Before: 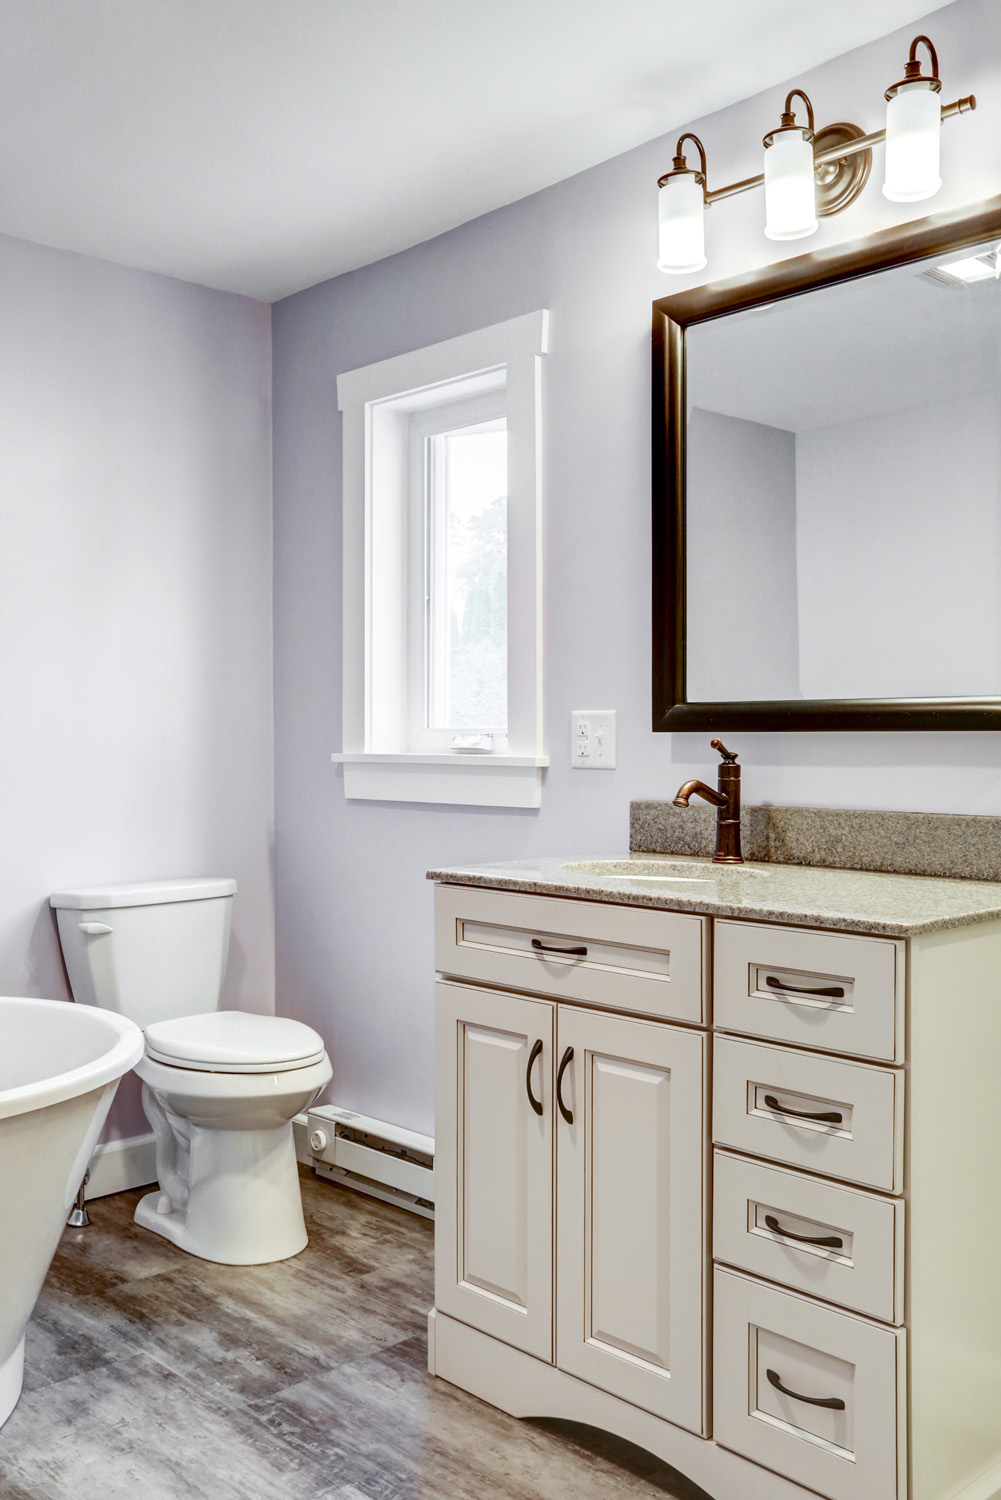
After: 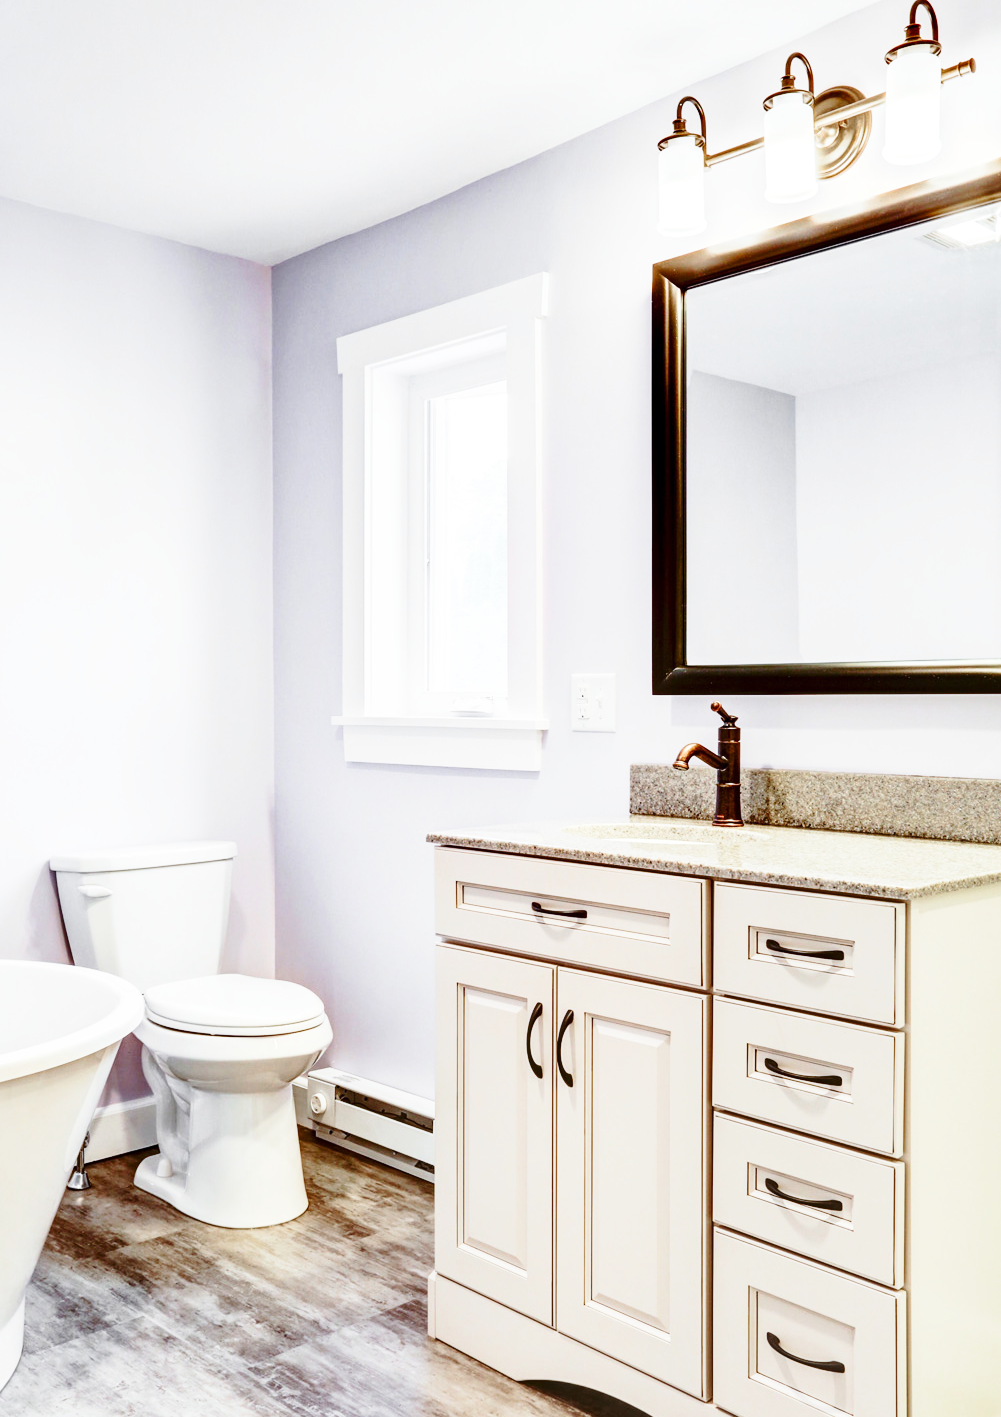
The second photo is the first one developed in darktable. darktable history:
crop and rotate: top 2.479%, bottom 3.018%
contrast brightness saturation: contrast 0.15, brightness 0.05
base curve: curves: ch0 [(0, 0) (0.028, 0.03) (0.121, 0.232) (0.46, 0.748) (0.859, 0.968) (1, 1)], preserve colors none
